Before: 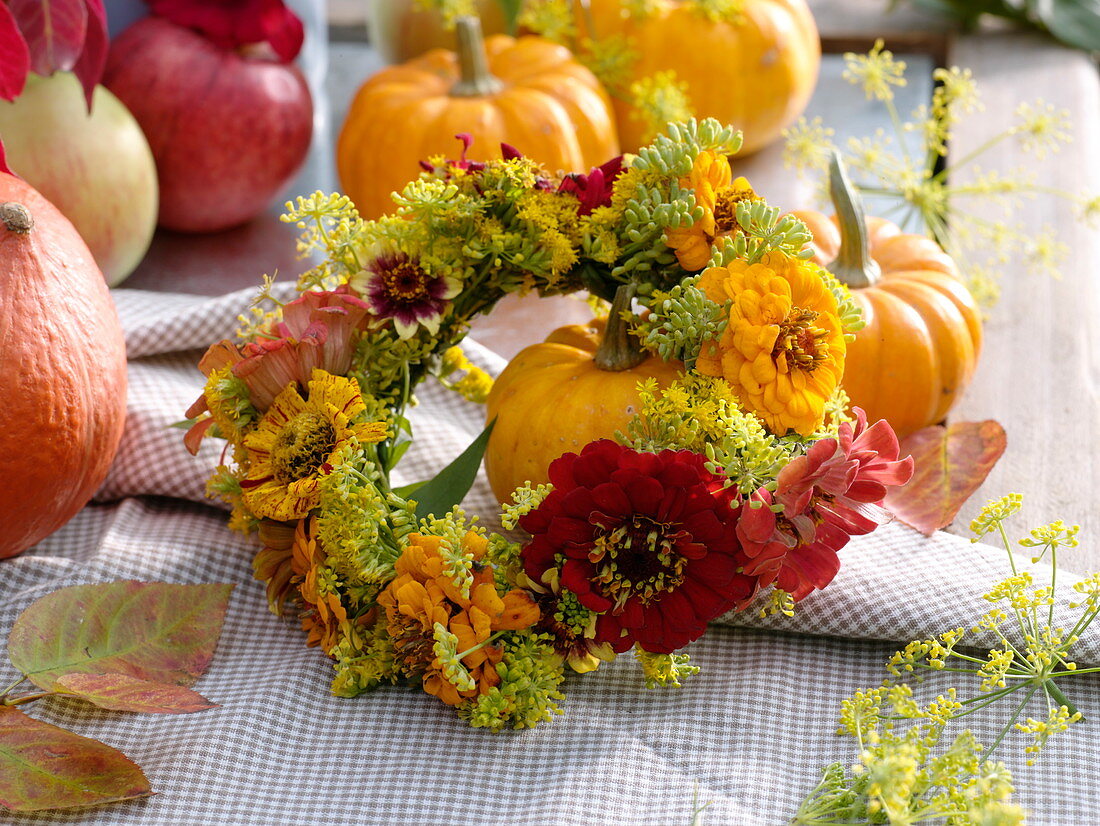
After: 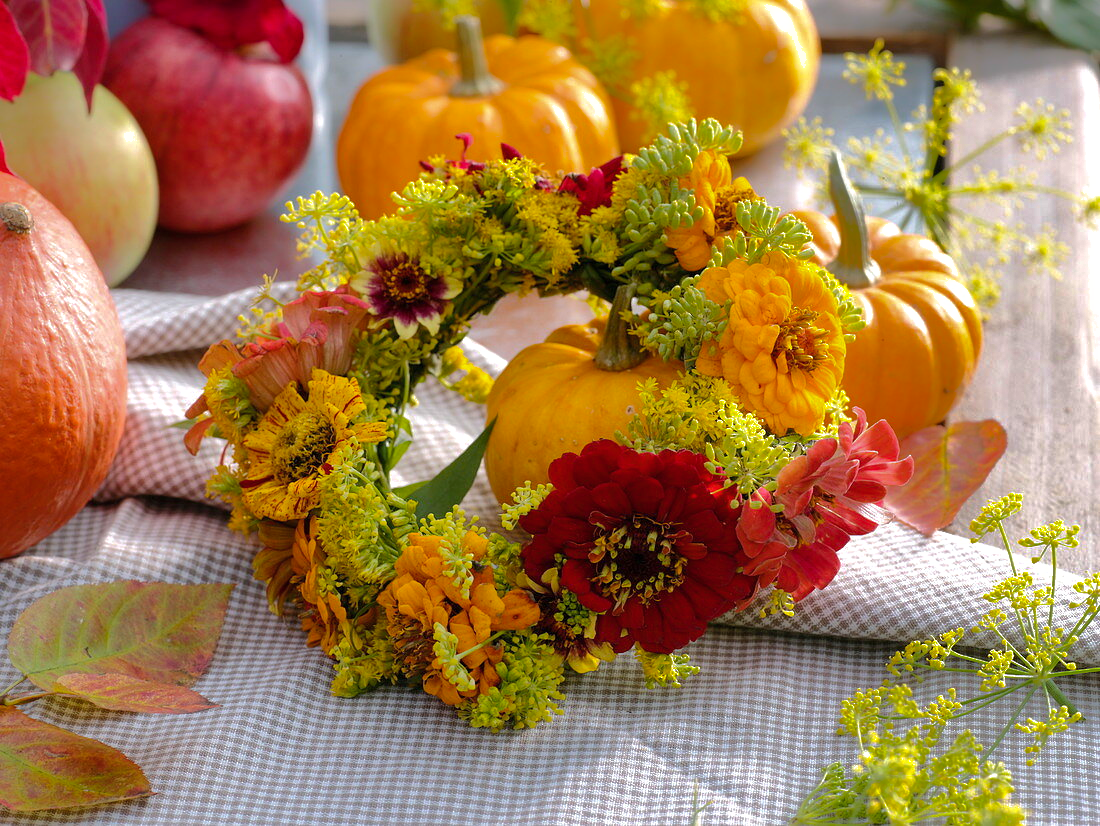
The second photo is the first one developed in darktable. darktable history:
shadows and highlights: shadows 25.17, highlights -69.9
exposure: exposure 0.127 EV, compensate highlight preservation false
color balance rgb: perceptual saturation grading › global saturation 9.596%
